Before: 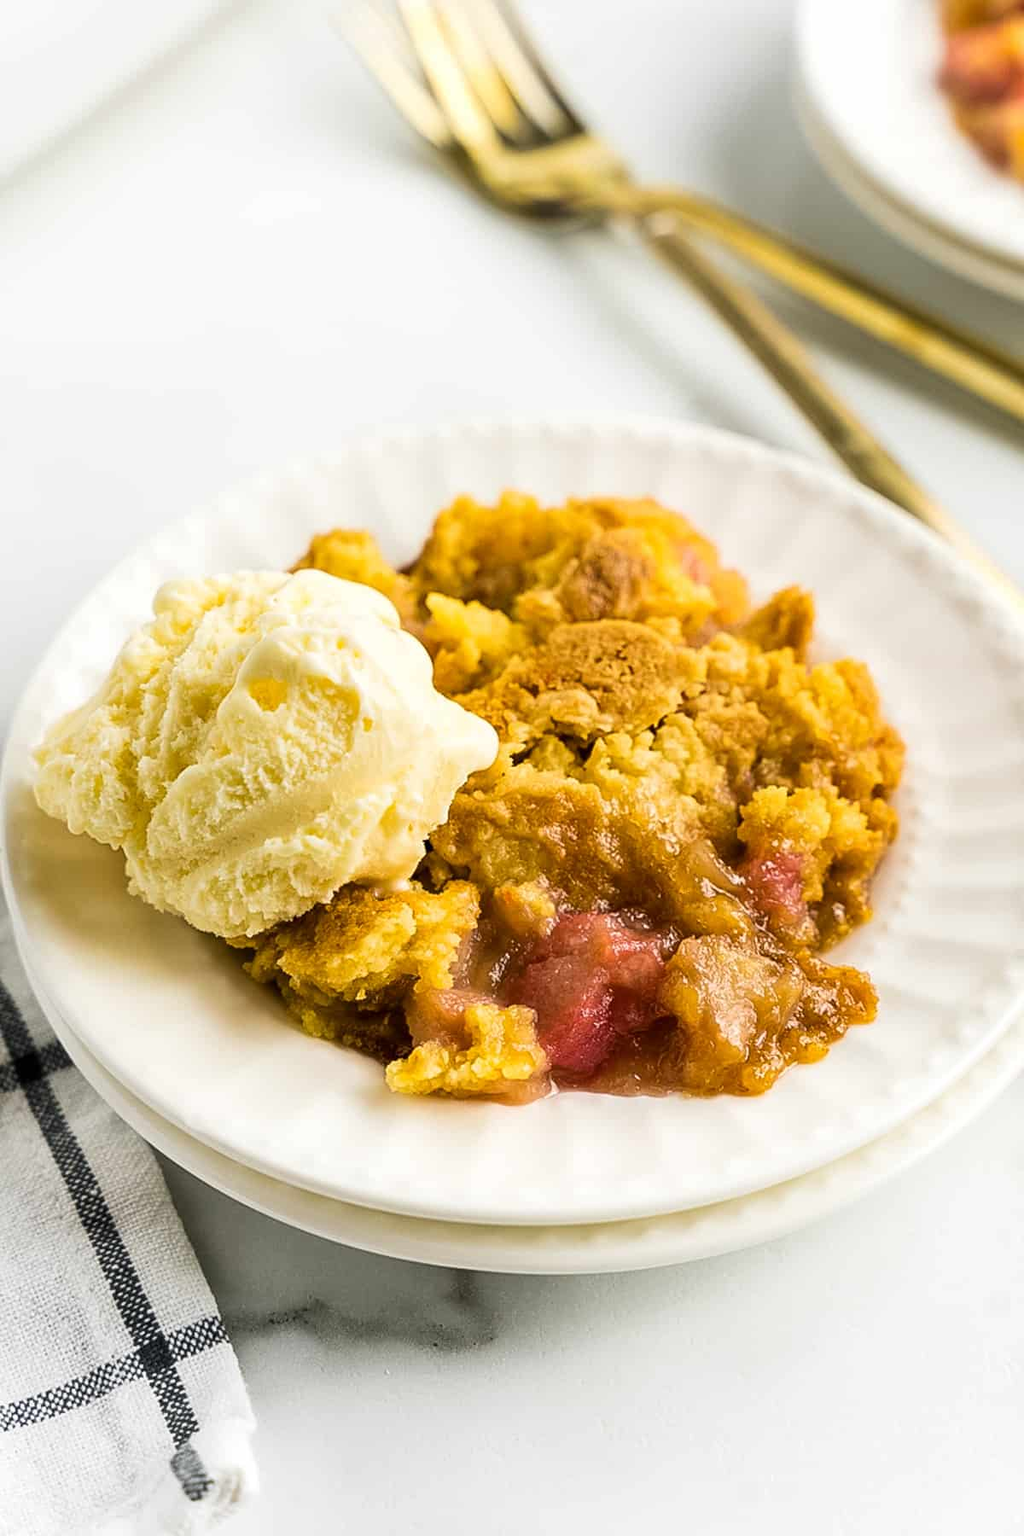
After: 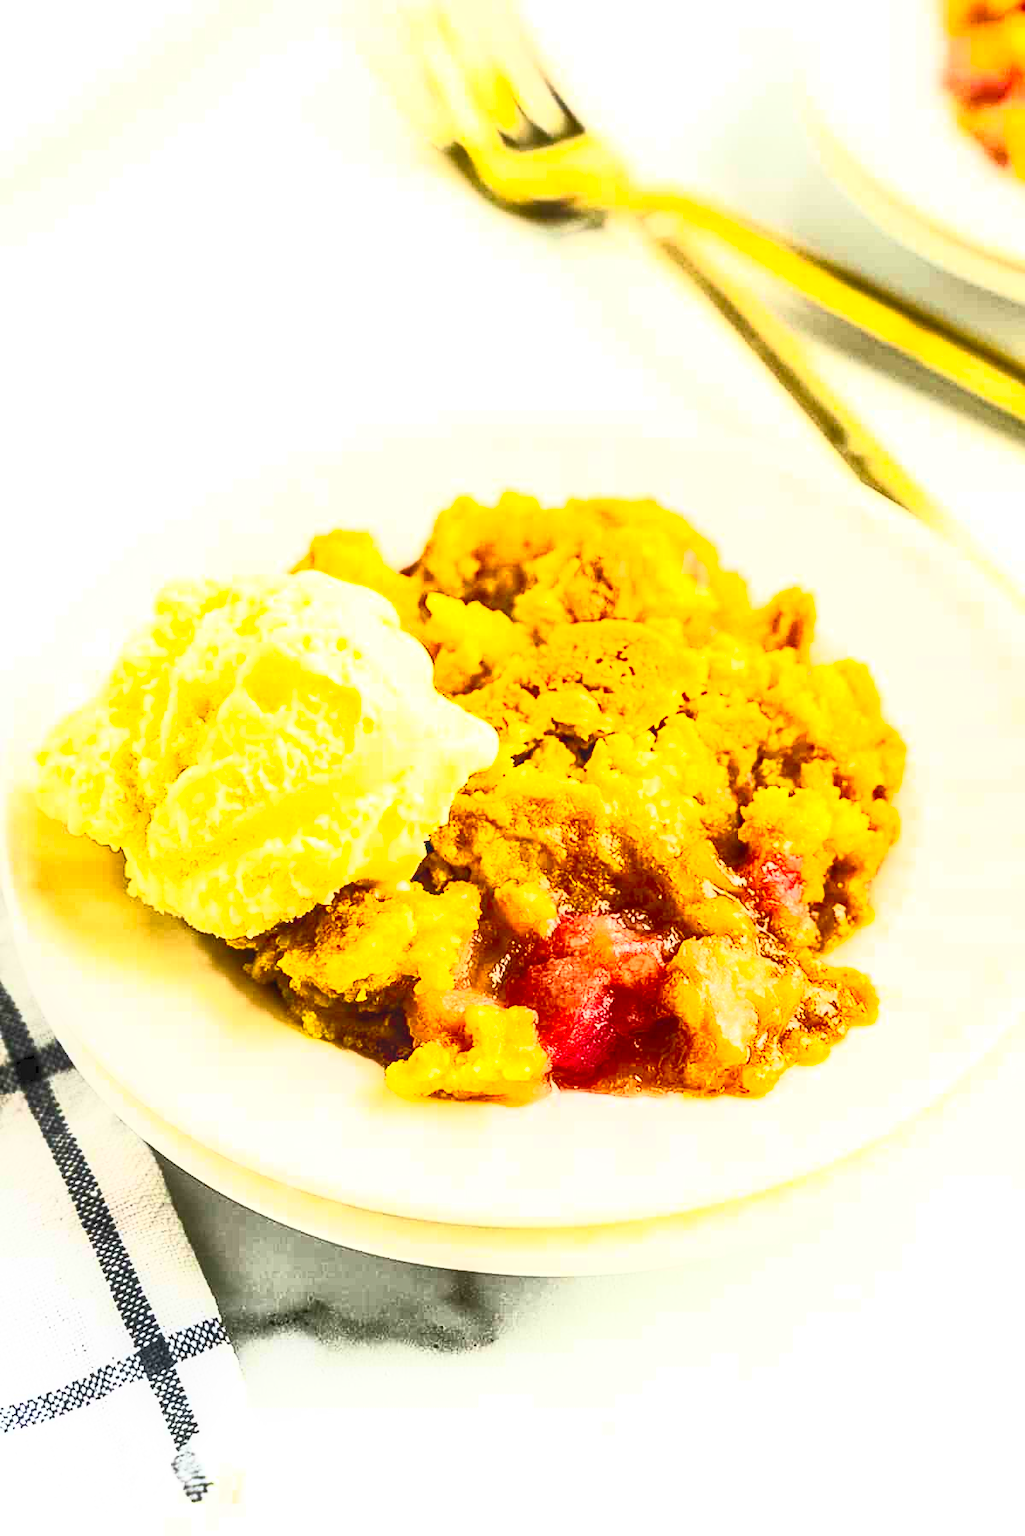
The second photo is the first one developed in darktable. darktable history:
crop: bottom 0.071%
local contrast: detail 130%
contrast brightness saturation: contrast 0.986, brightness 0.991, saturation 0.991
